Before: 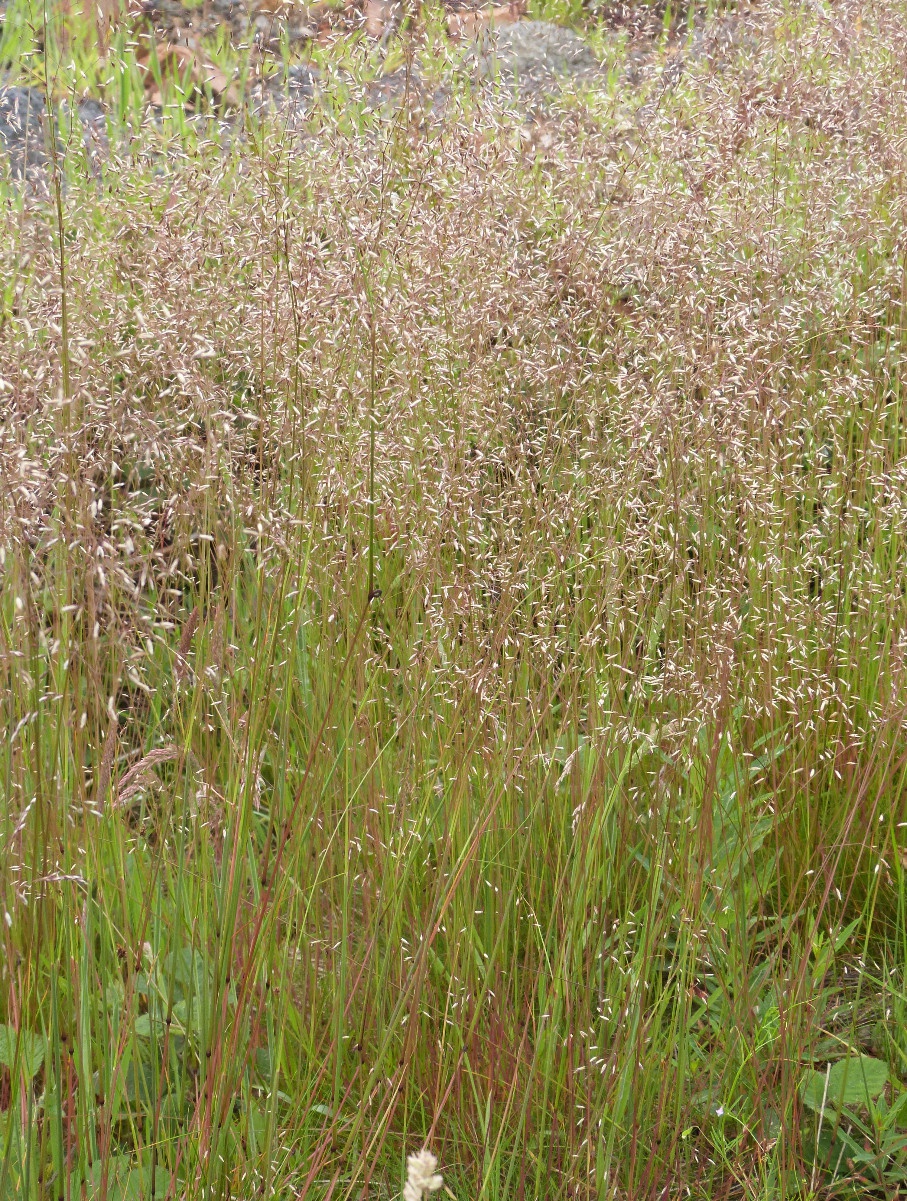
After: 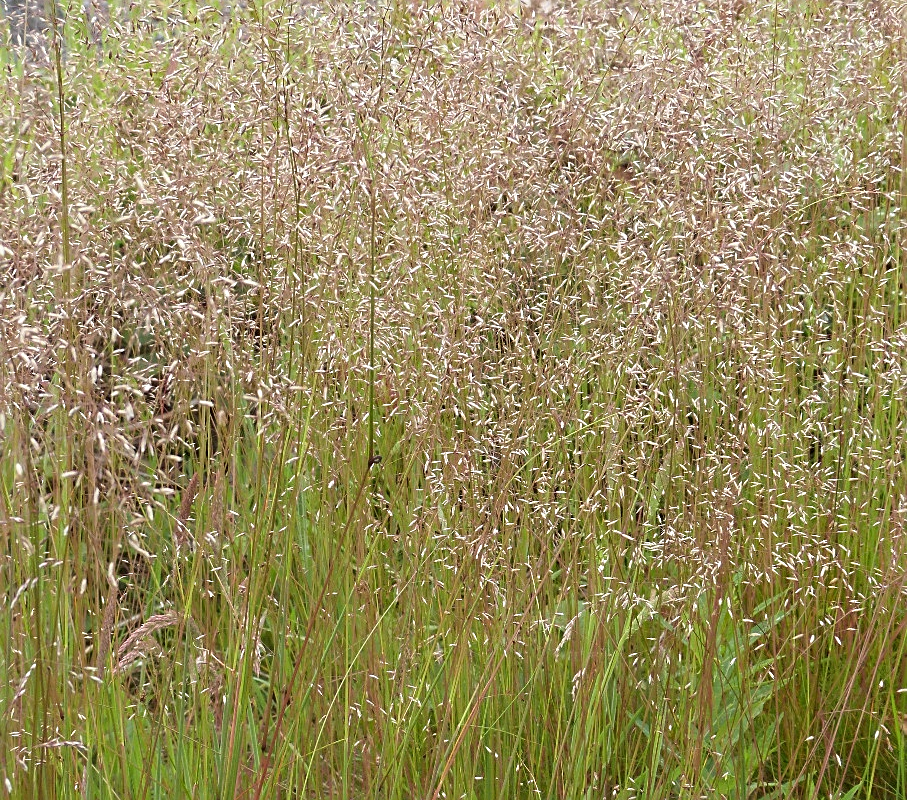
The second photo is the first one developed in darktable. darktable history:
crop: top 11.166%, bottom 22.168%
sharpen: on, module defaults
